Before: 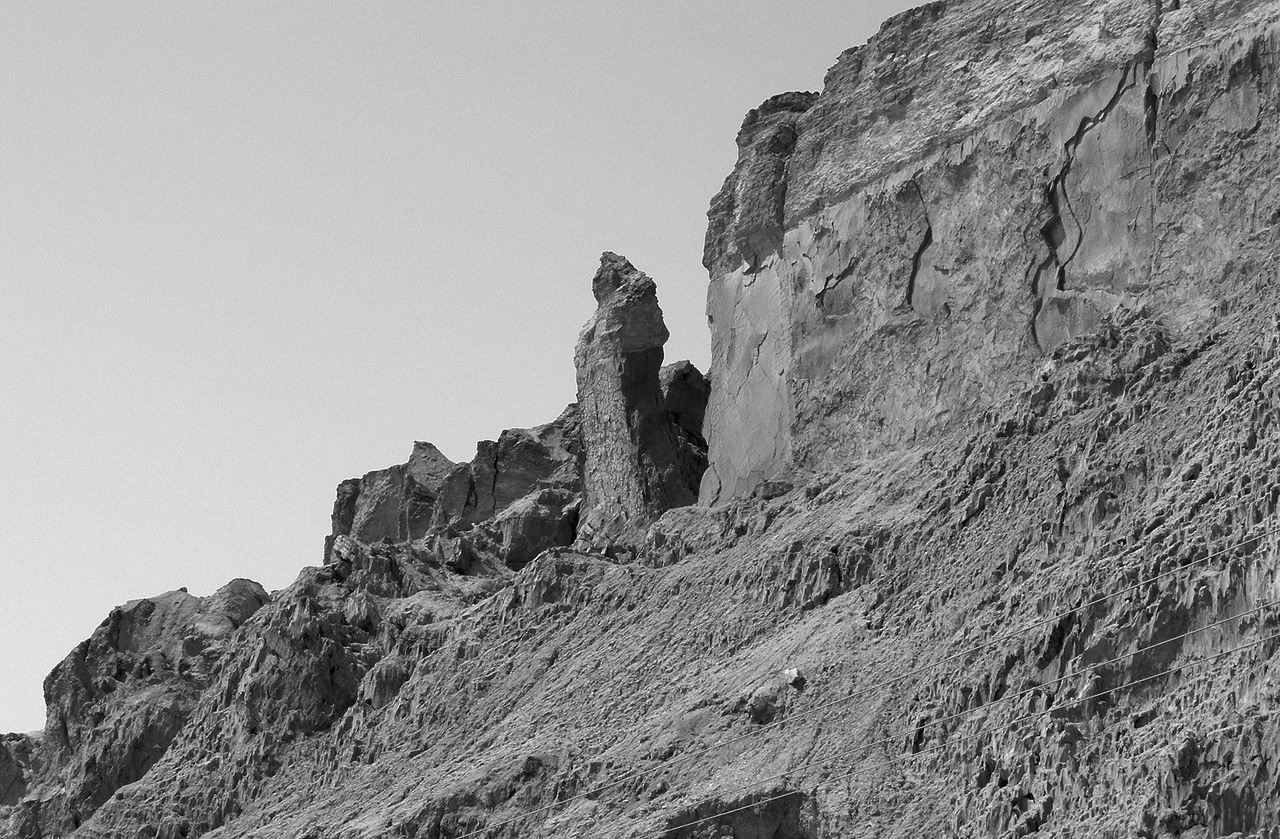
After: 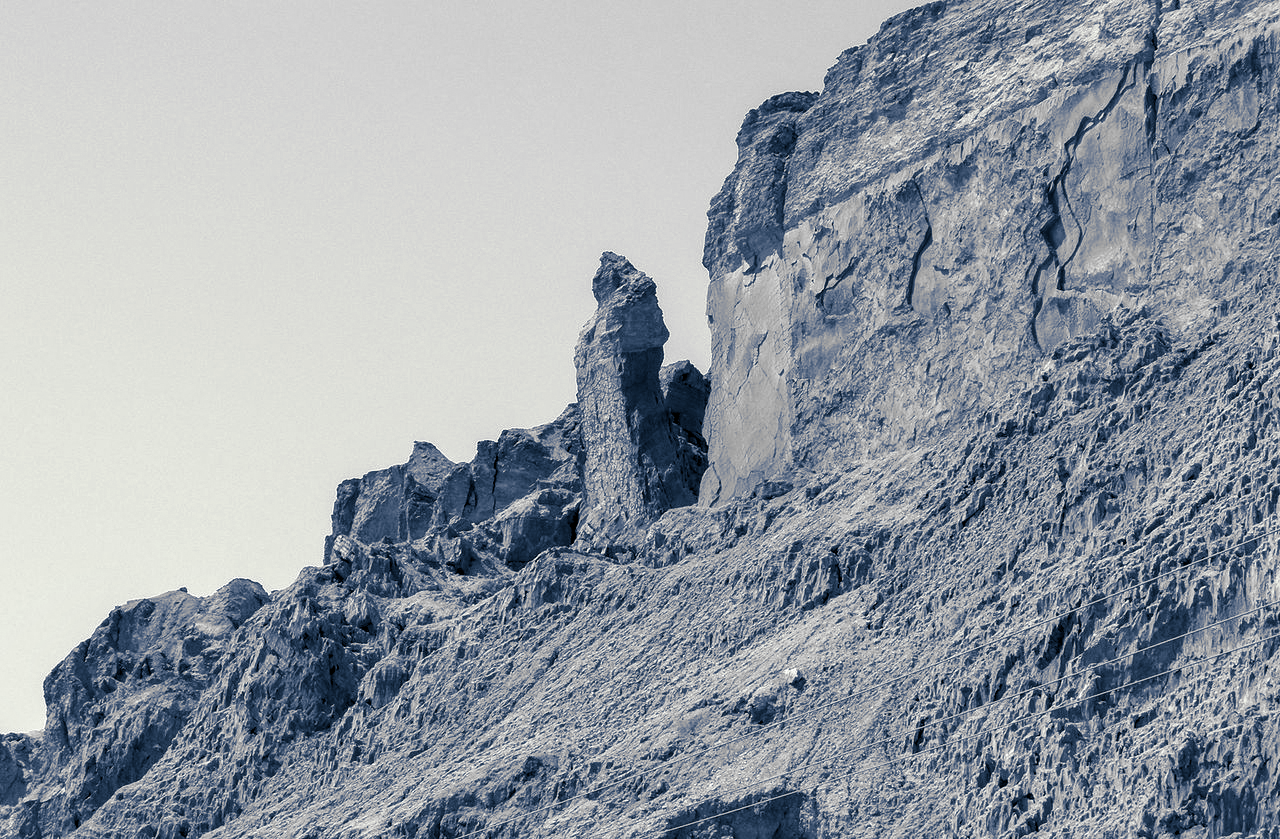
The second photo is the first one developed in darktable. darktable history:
color balance rgb: perceptual saturation grading › global saturation 20%, global vibrance 20%
split-toning: shadows › hue 226.8°, shadows › saturation 0.84
local contrast: detail 130%
